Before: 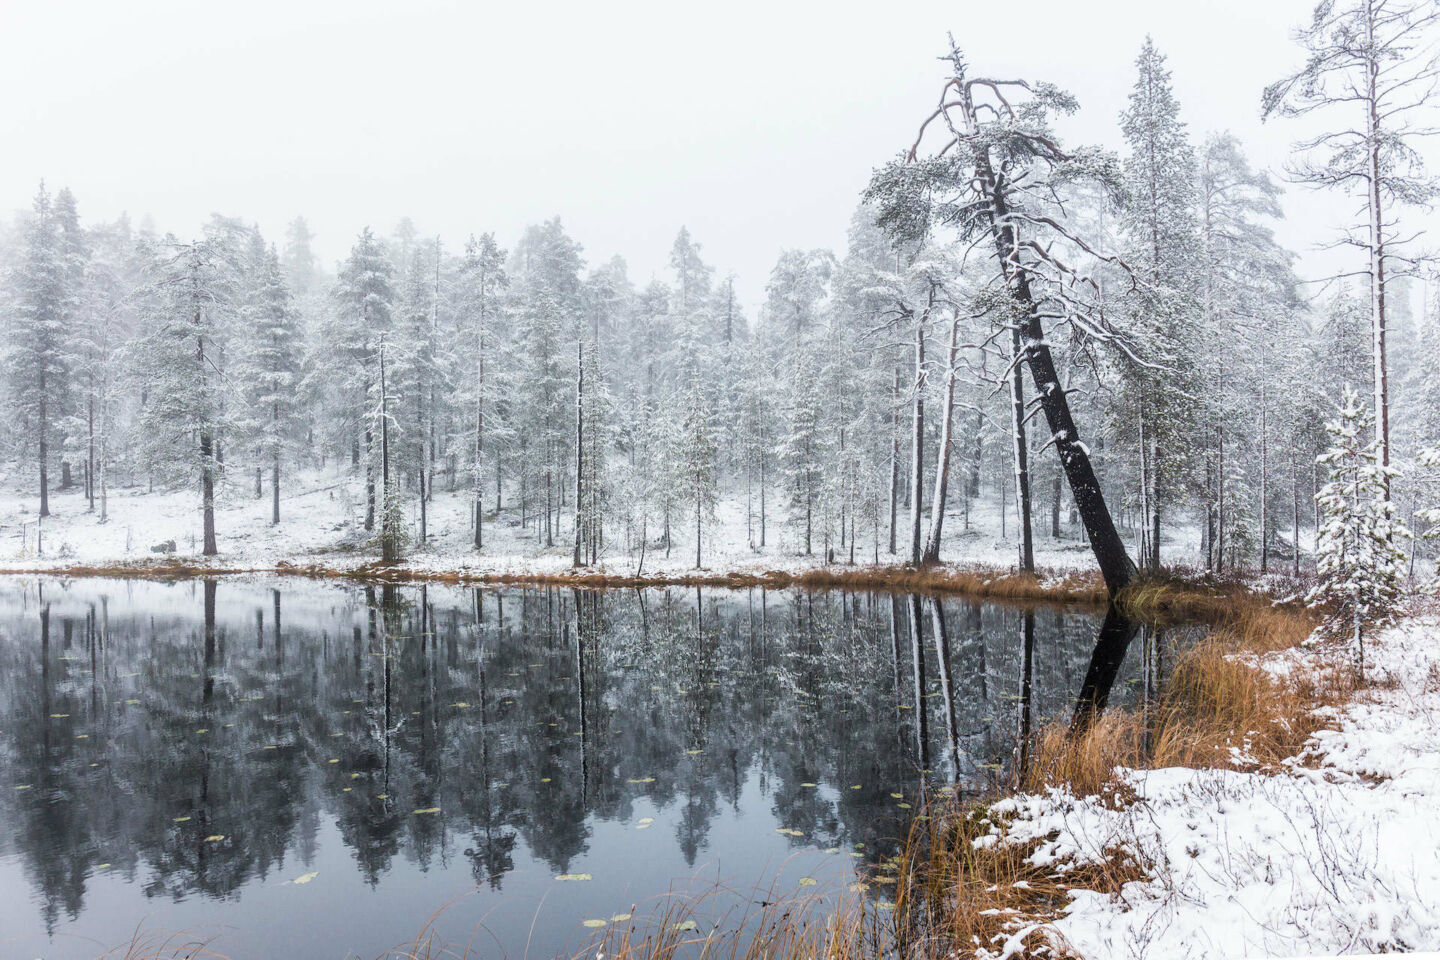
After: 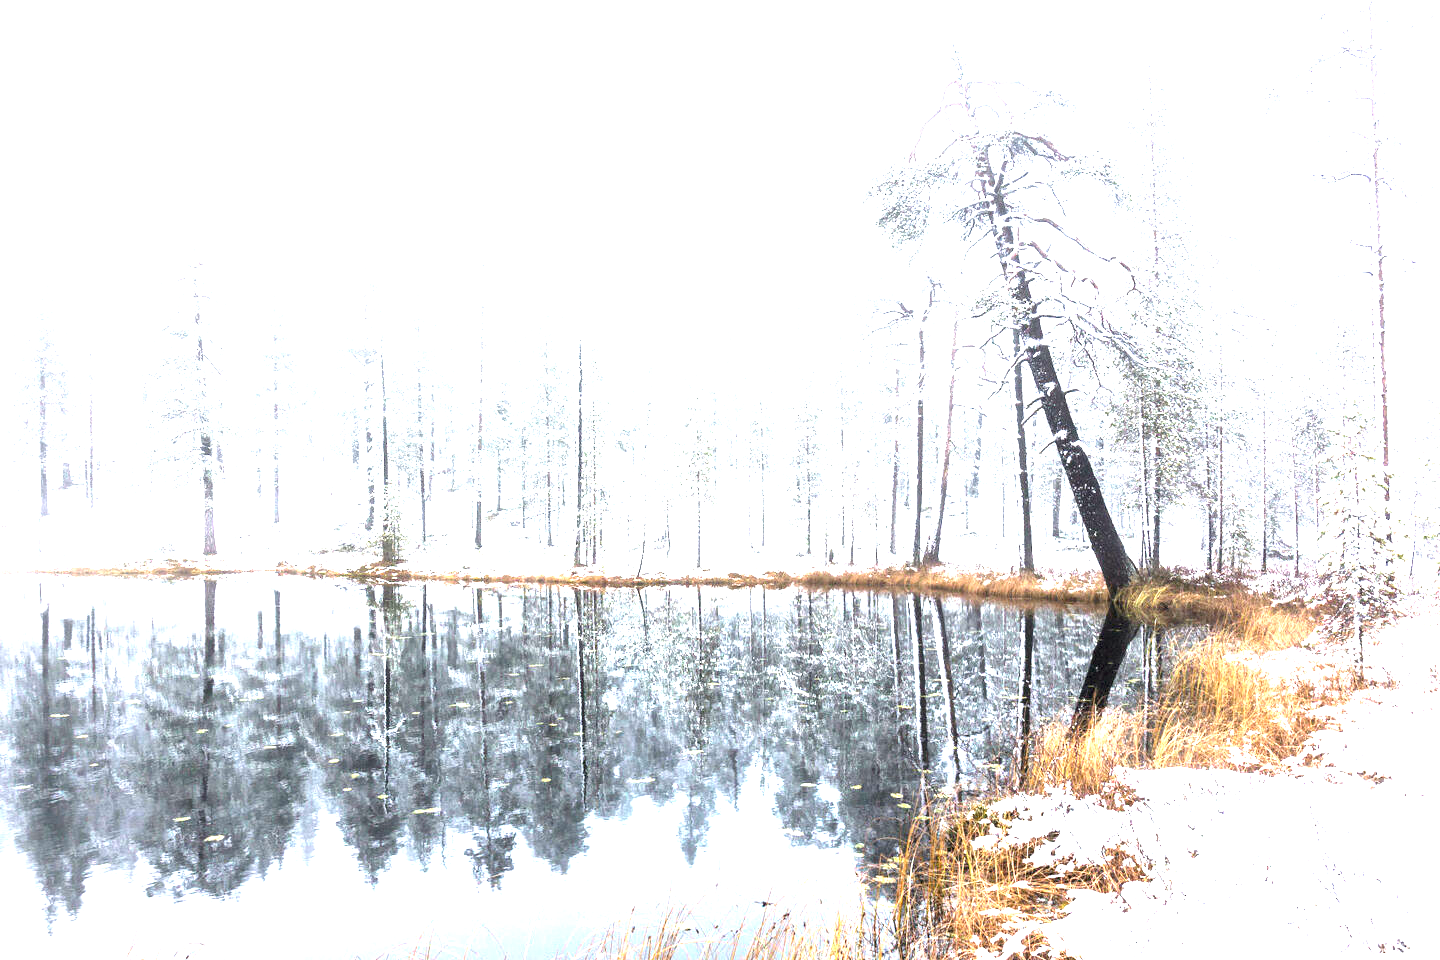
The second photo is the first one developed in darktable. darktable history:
local contrast: mode bilateral grid, contrast 19, coarseness 51, detail 119%, midtone range 0.2
exposure: black level correction 0, exposure 2.119 EV, compensate highlight preservation false
